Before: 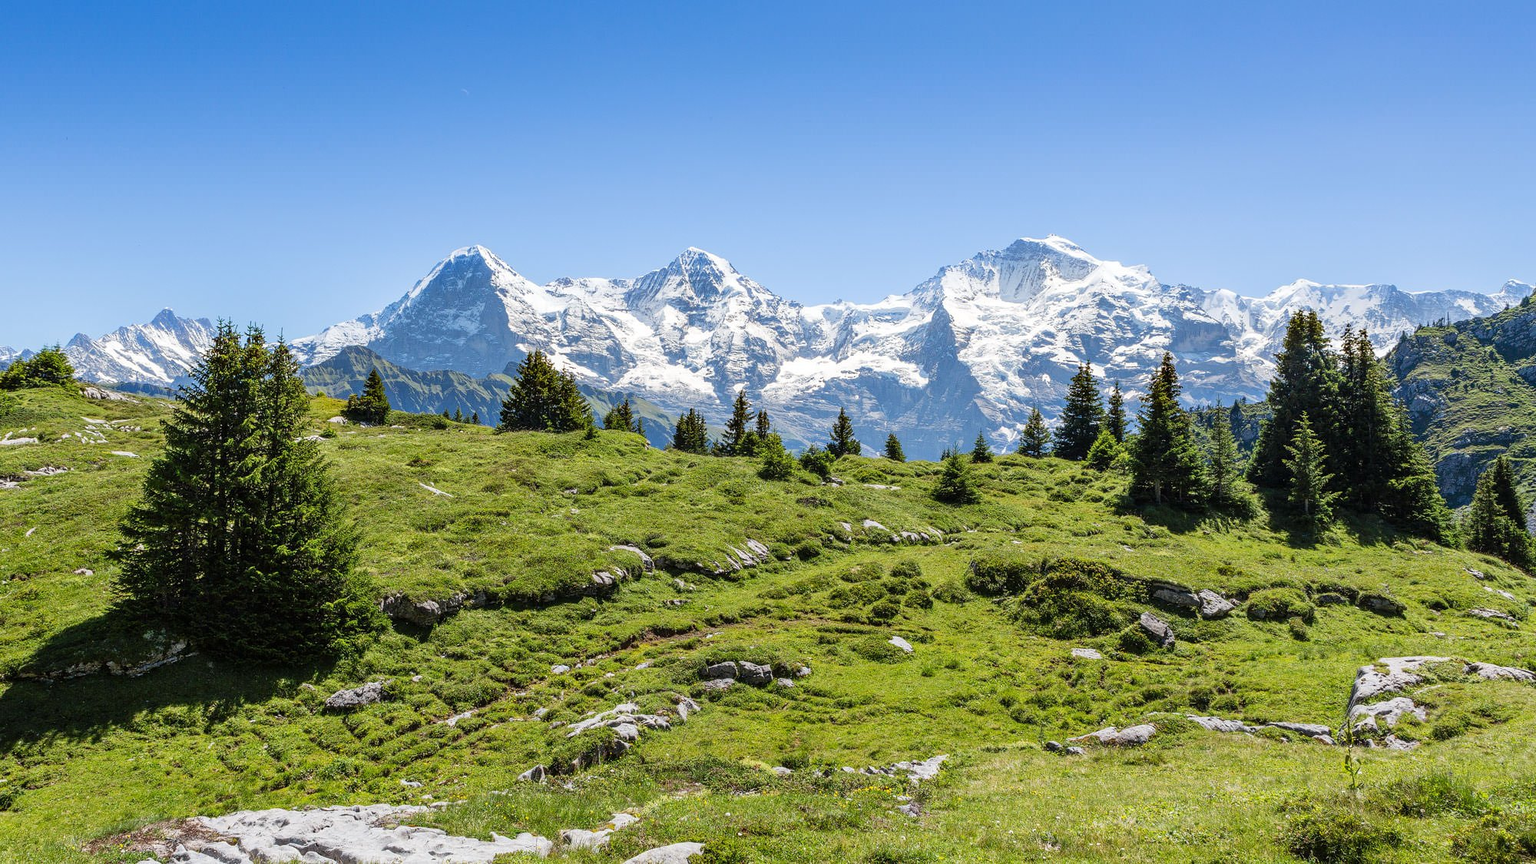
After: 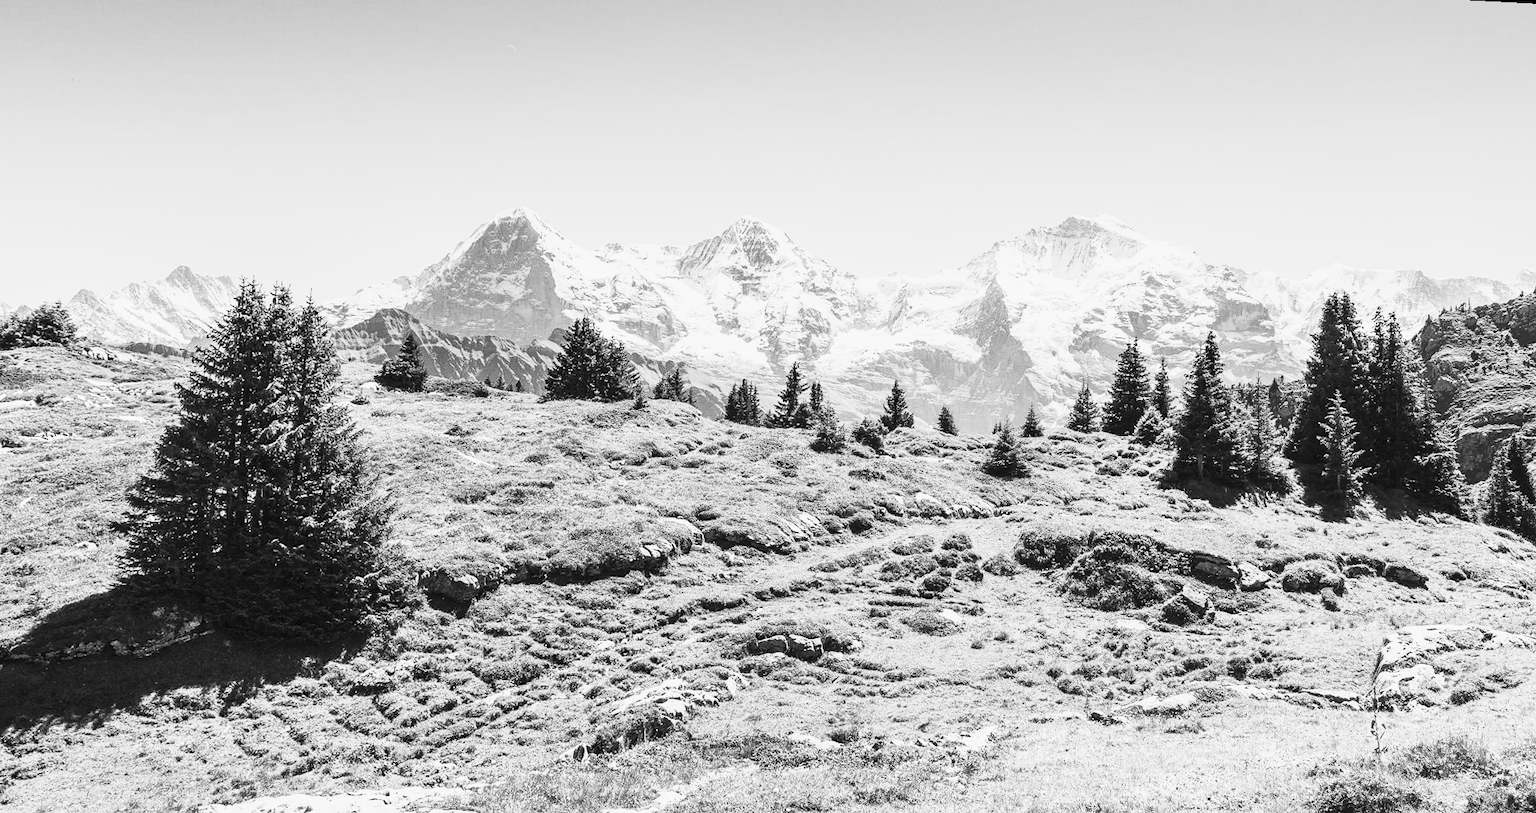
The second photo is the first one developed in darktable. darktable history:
rotate and perspective: rotation 0.679°, lens shift (horizontal) 0.136, crop left 0.009, crop right 0.991, crop top 0.078, crop bottom 0.95
monochrome: a 32, b 64, size 2.3
contrast brightness saturation: contrast 0.57, brightness 0.57, saturation -0.34
